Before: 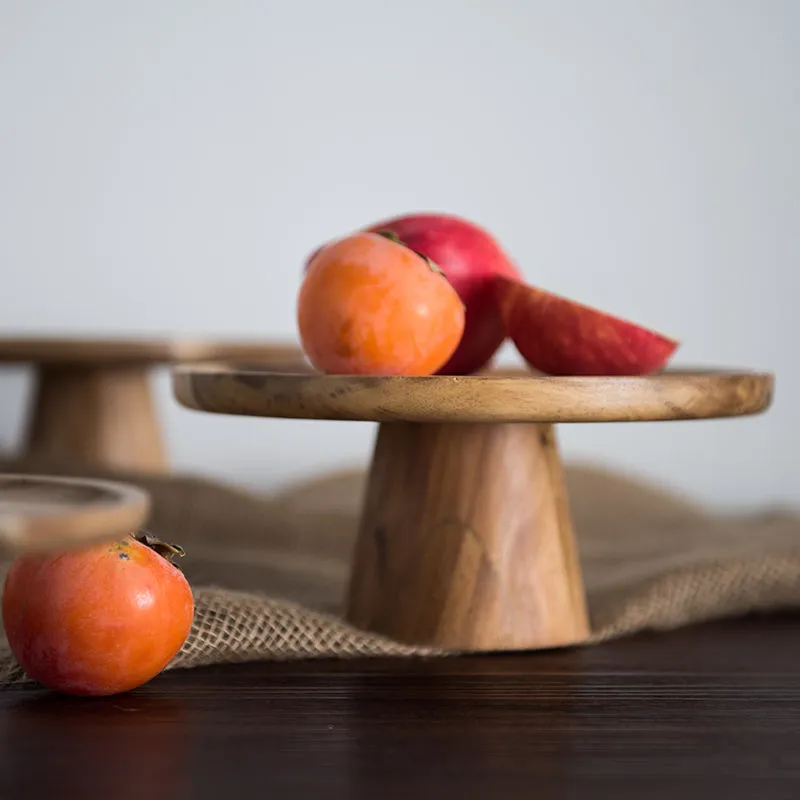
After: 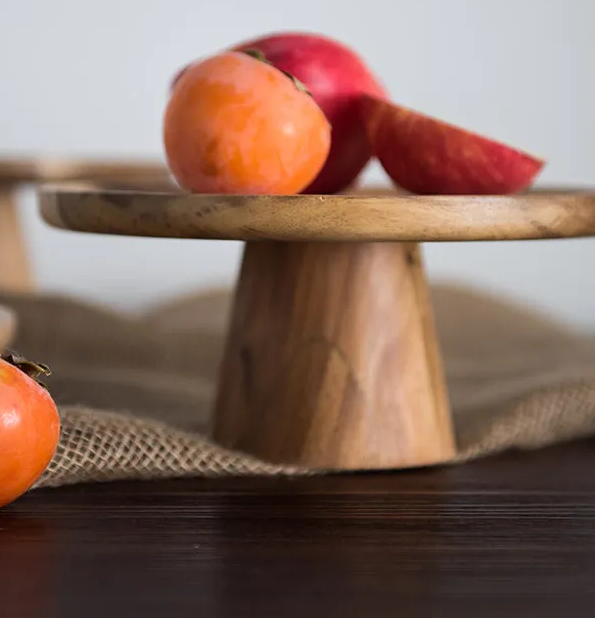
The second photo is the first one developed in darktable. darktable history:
crop: left 16.828%, top 22.703%, right 8.773%
